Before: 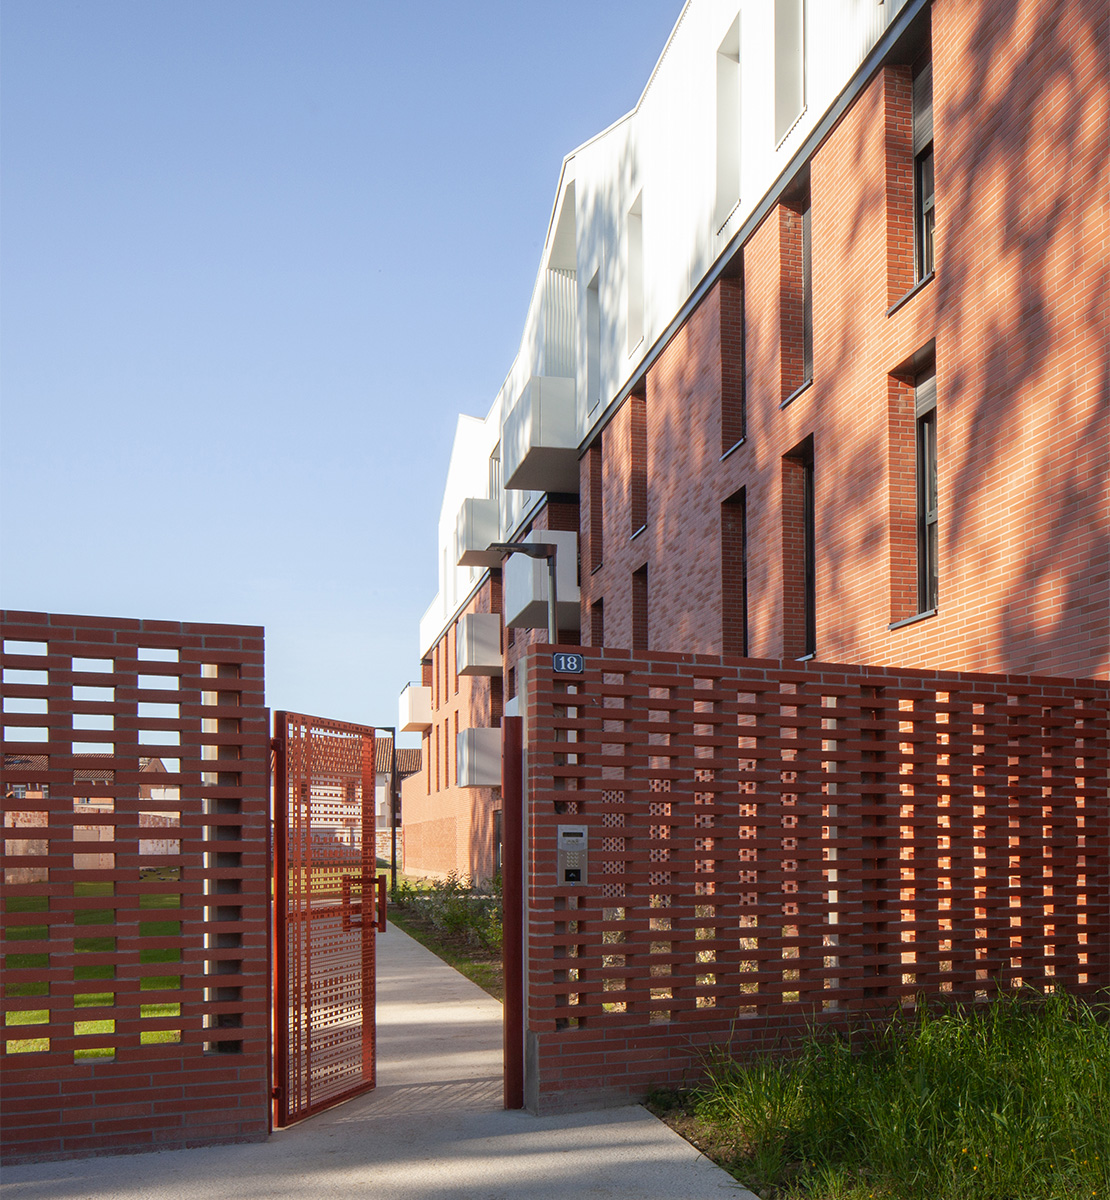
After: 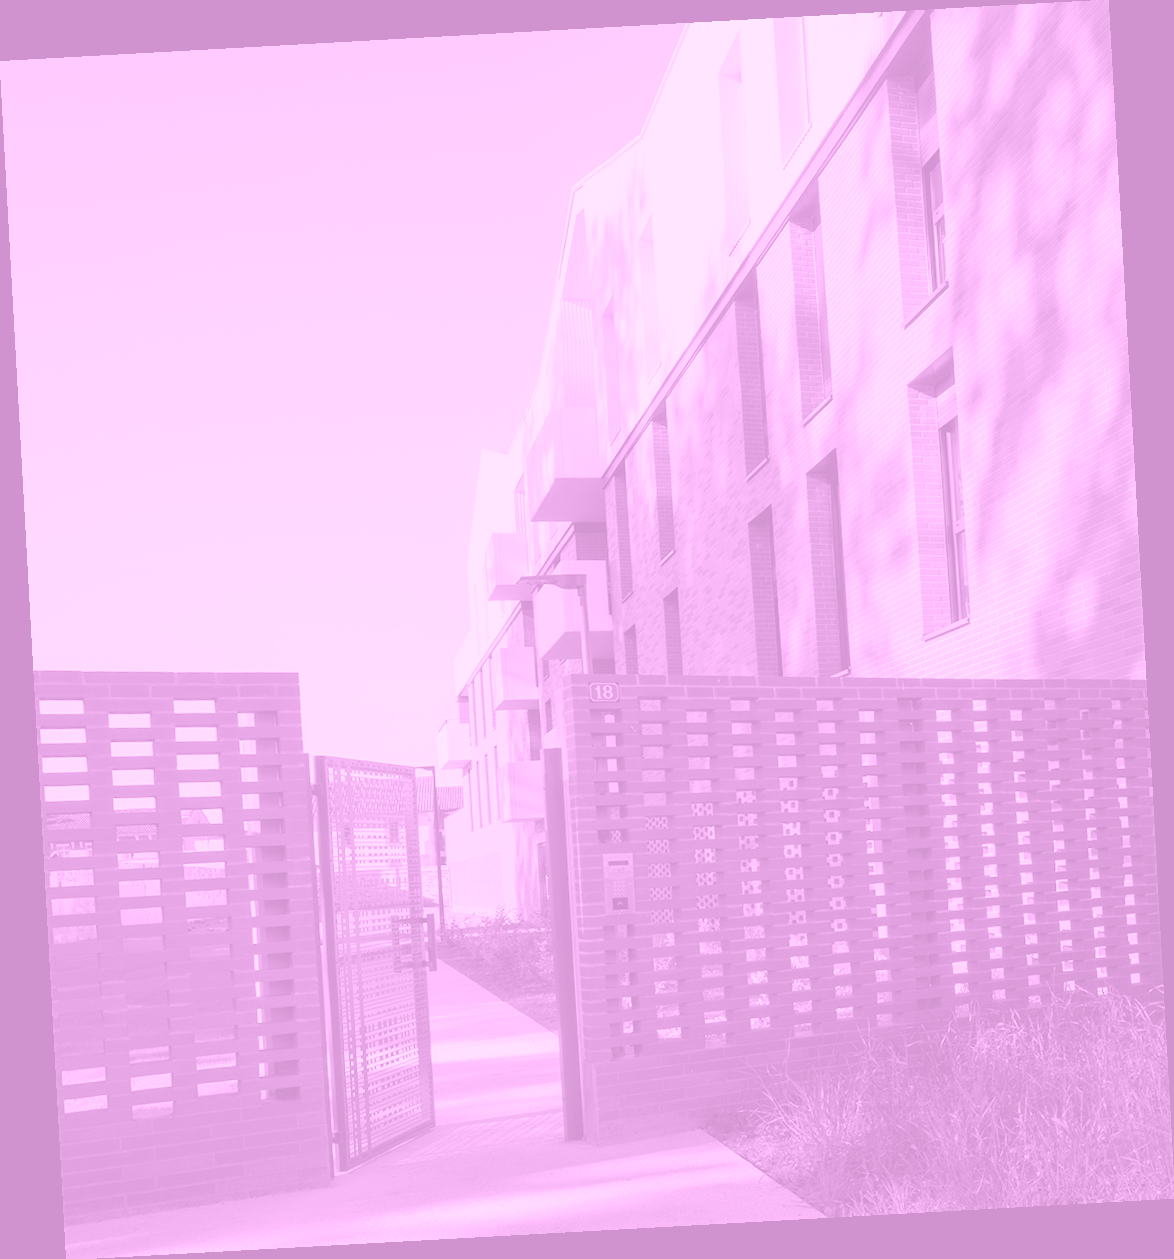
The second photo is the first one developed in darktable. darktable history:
color zones: curves: ch0 [(0, 0.613) (0.01, 0.613) (0.245, 0.448) (0.498, 0.529) (0.642, 0.665) (0.879, 0.777) (0.99, 0.613)]; ch1 [(0, 0) (0.143, 0) (0.286, 0) (0.429, 0) (0.571, 0) (0.714, 0) (0.857, 0)], mix -93.41%
white balance: red 0.988, blue 1.017
colorize: hue 331.2°, saturation 75%, source mix 30.28%, lightness 70.52%, version 1
rotate and perspective: rotation -3.18°, automatic cropping off
